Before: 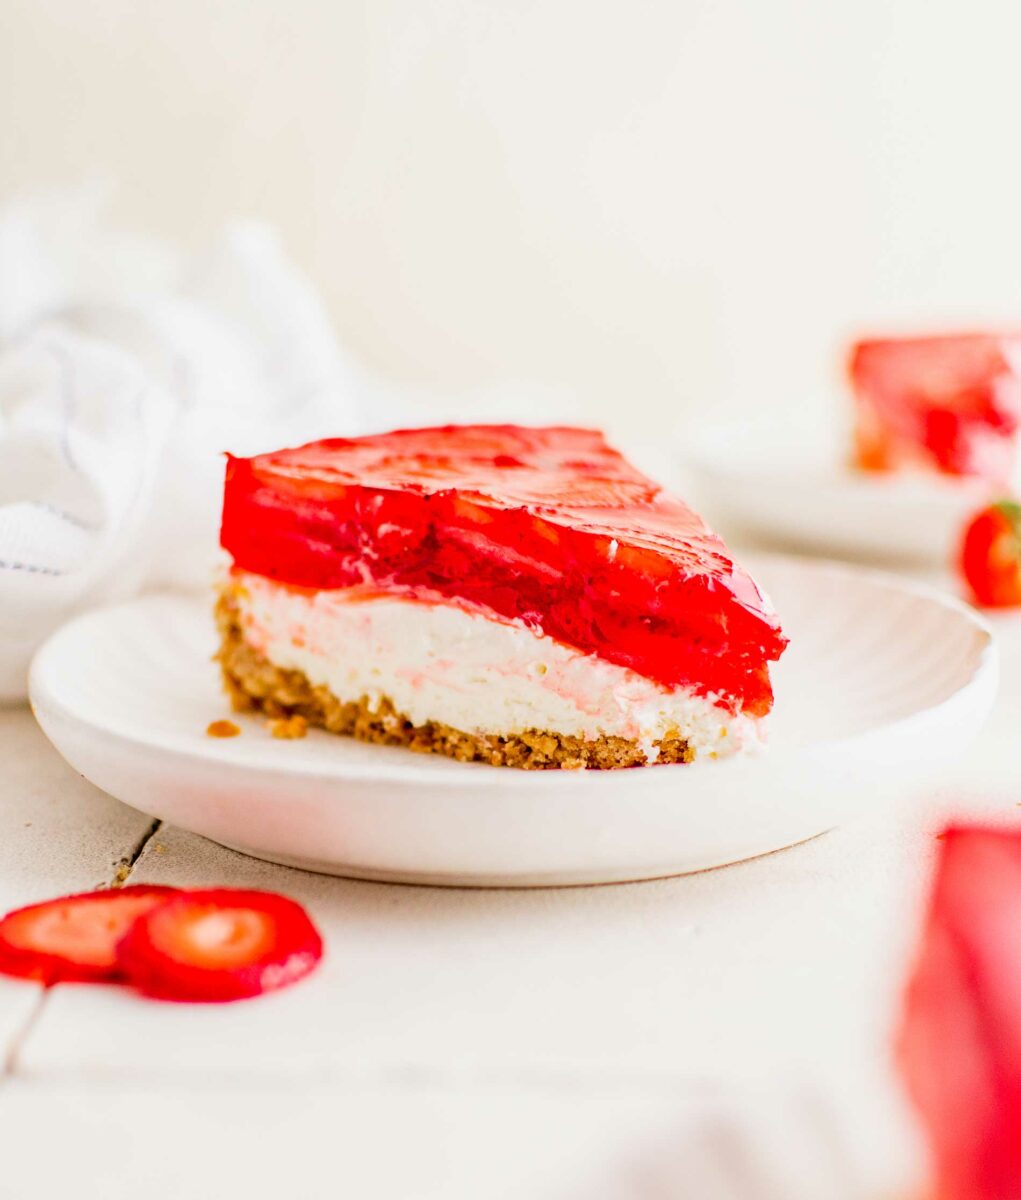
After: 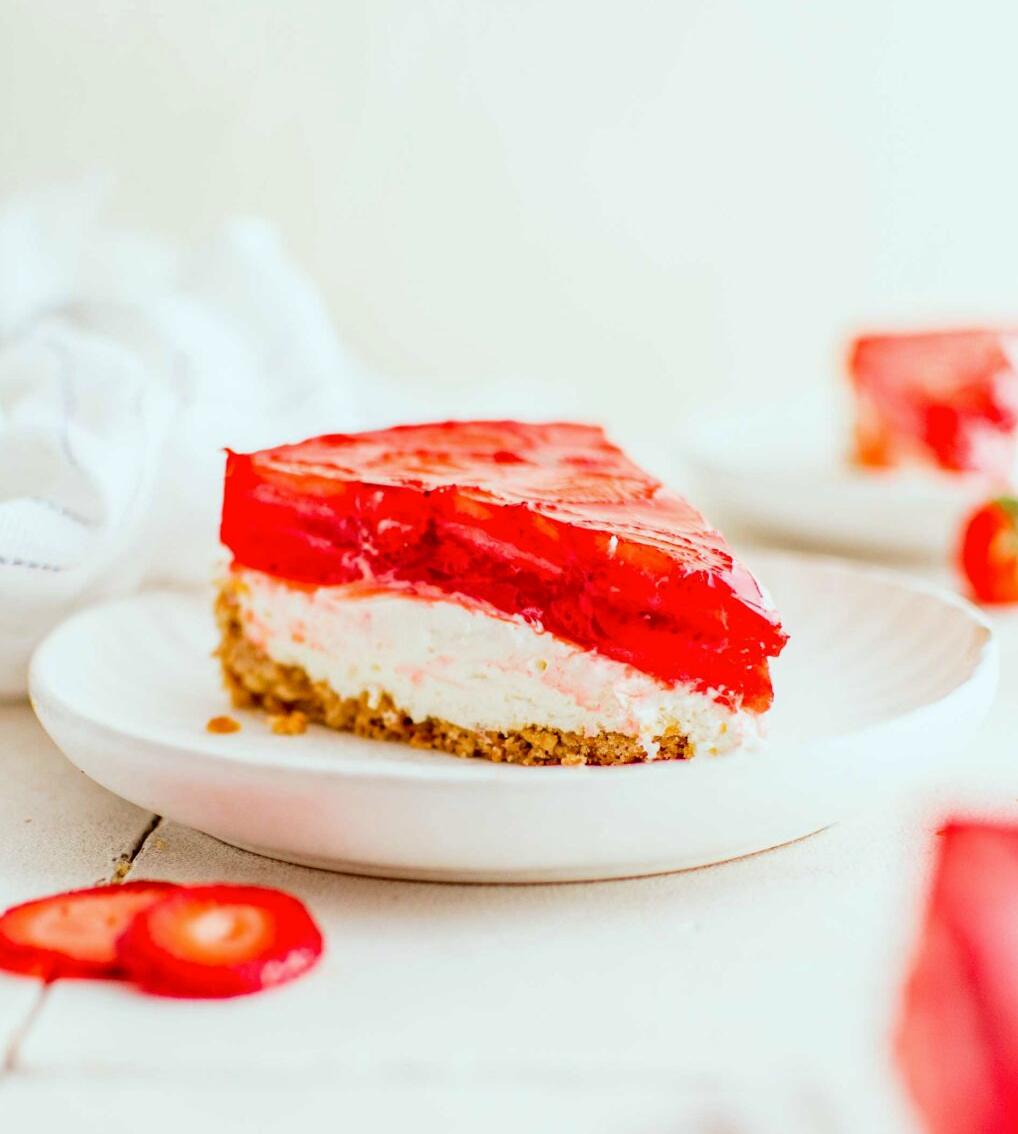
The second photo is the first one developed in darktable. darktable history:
color correction: highlights a* -5.13, highlights b* -3.07, shadows a* 4.06, shadows b* 4.37
crop: top 0.373%, right 0.262%, bottom 5.054%
